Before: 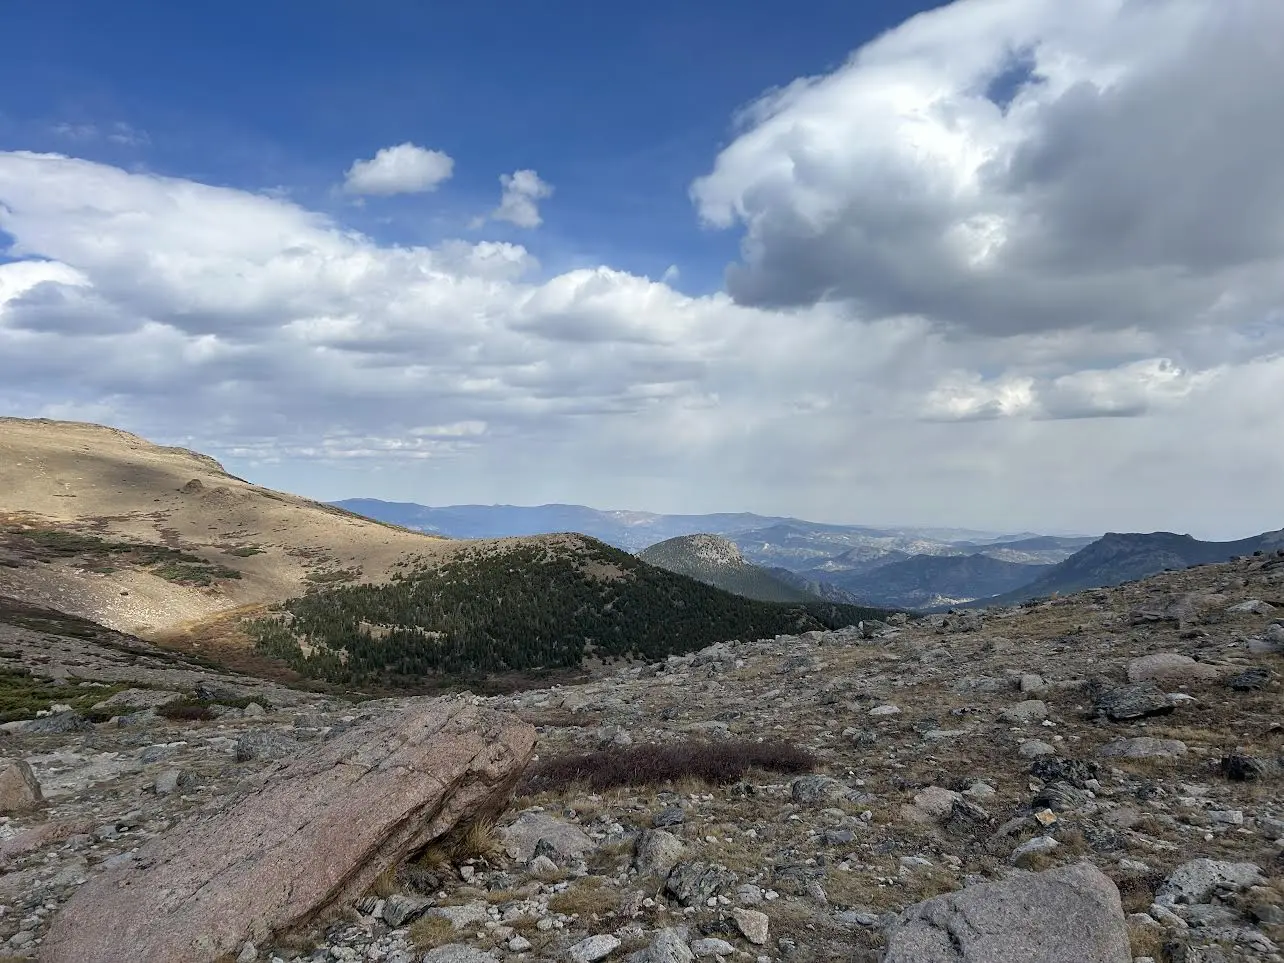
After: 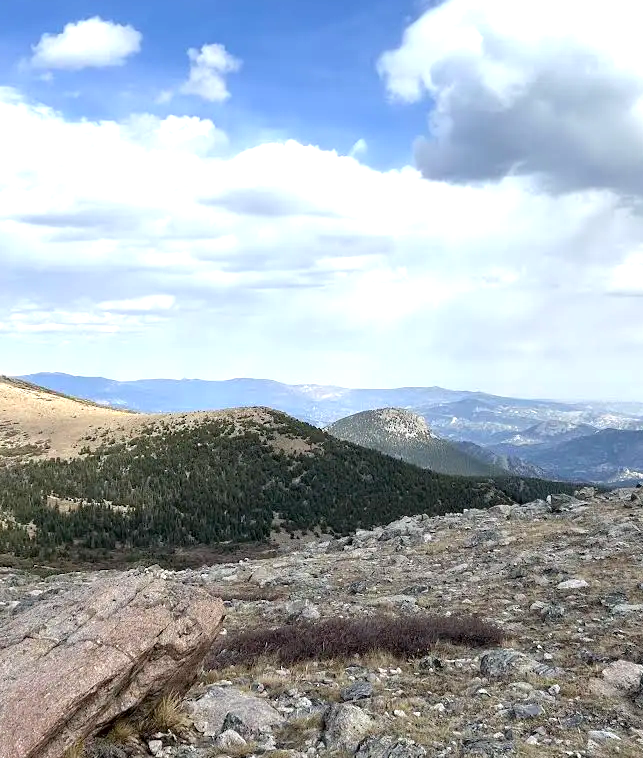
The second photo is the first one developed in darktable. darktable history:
exposure: black level correction 0.001, exposure 0.965 EV, compensate highlight preservation false
crop and rotate: angle 0.021°, left 24.339%, top 13.11%, right 25.539%, bottom 8.057%
